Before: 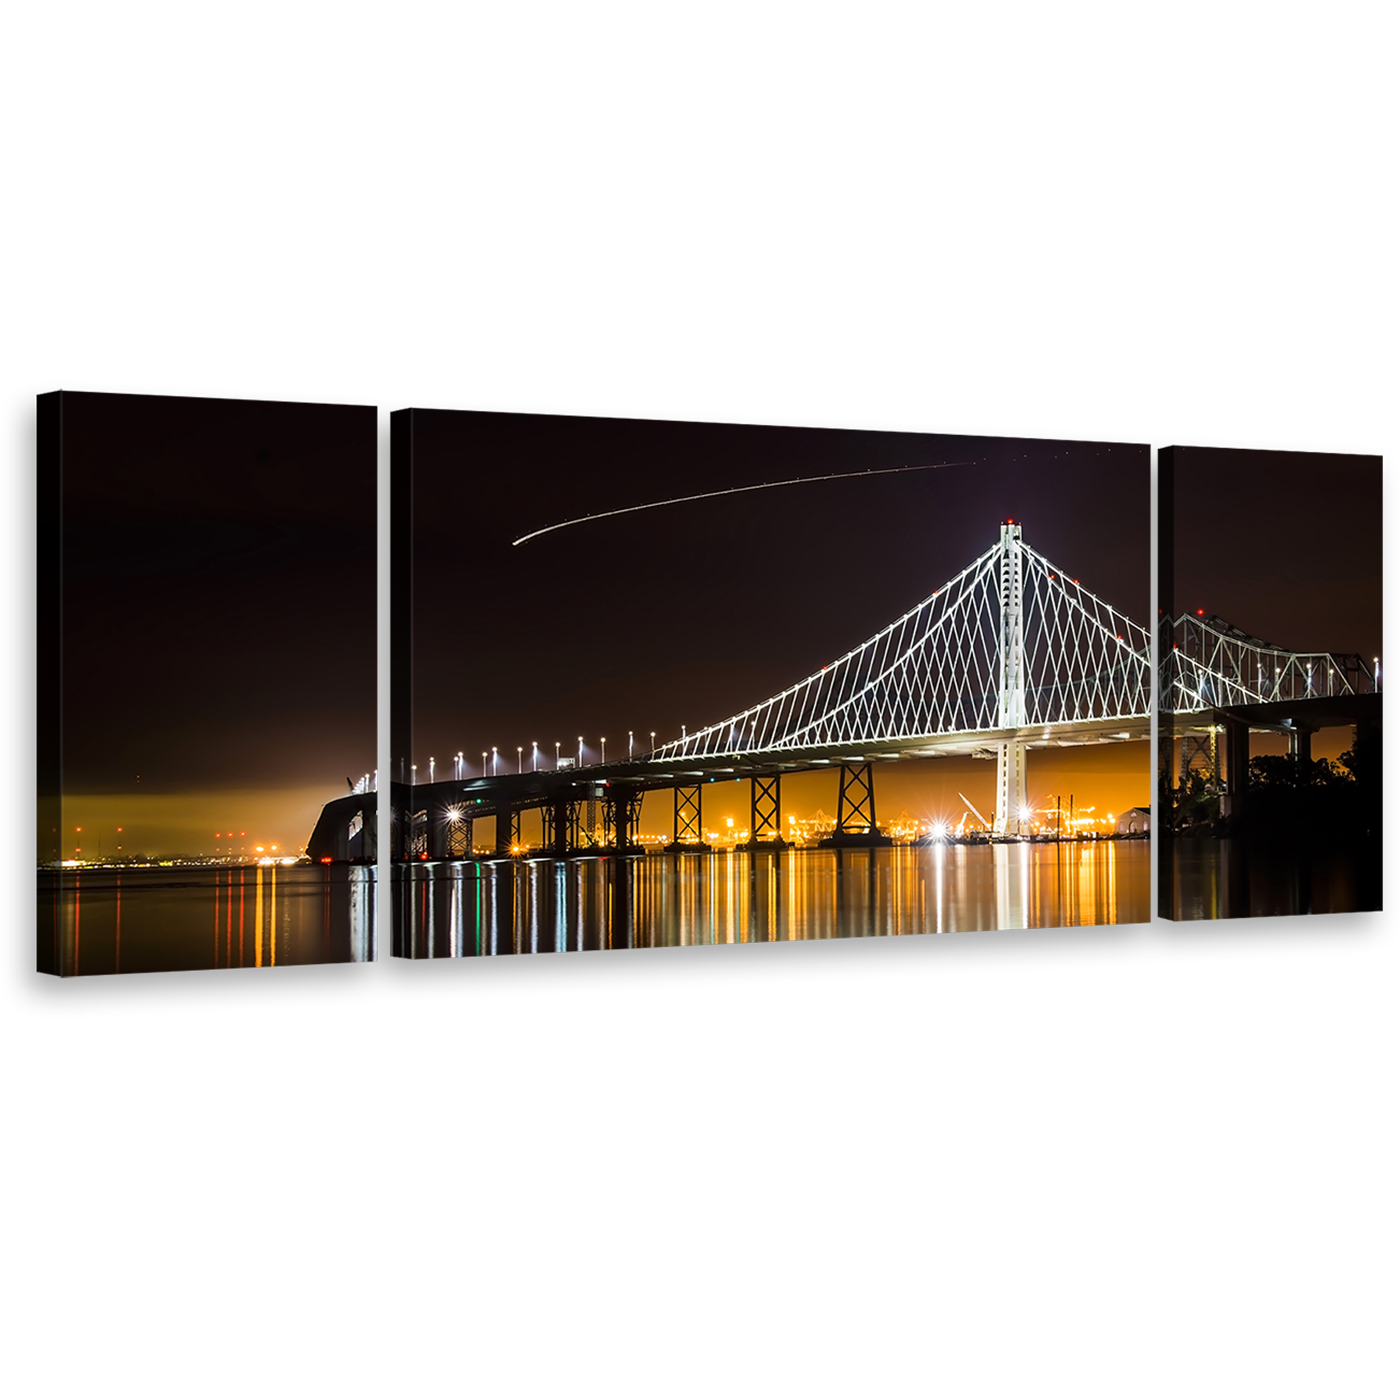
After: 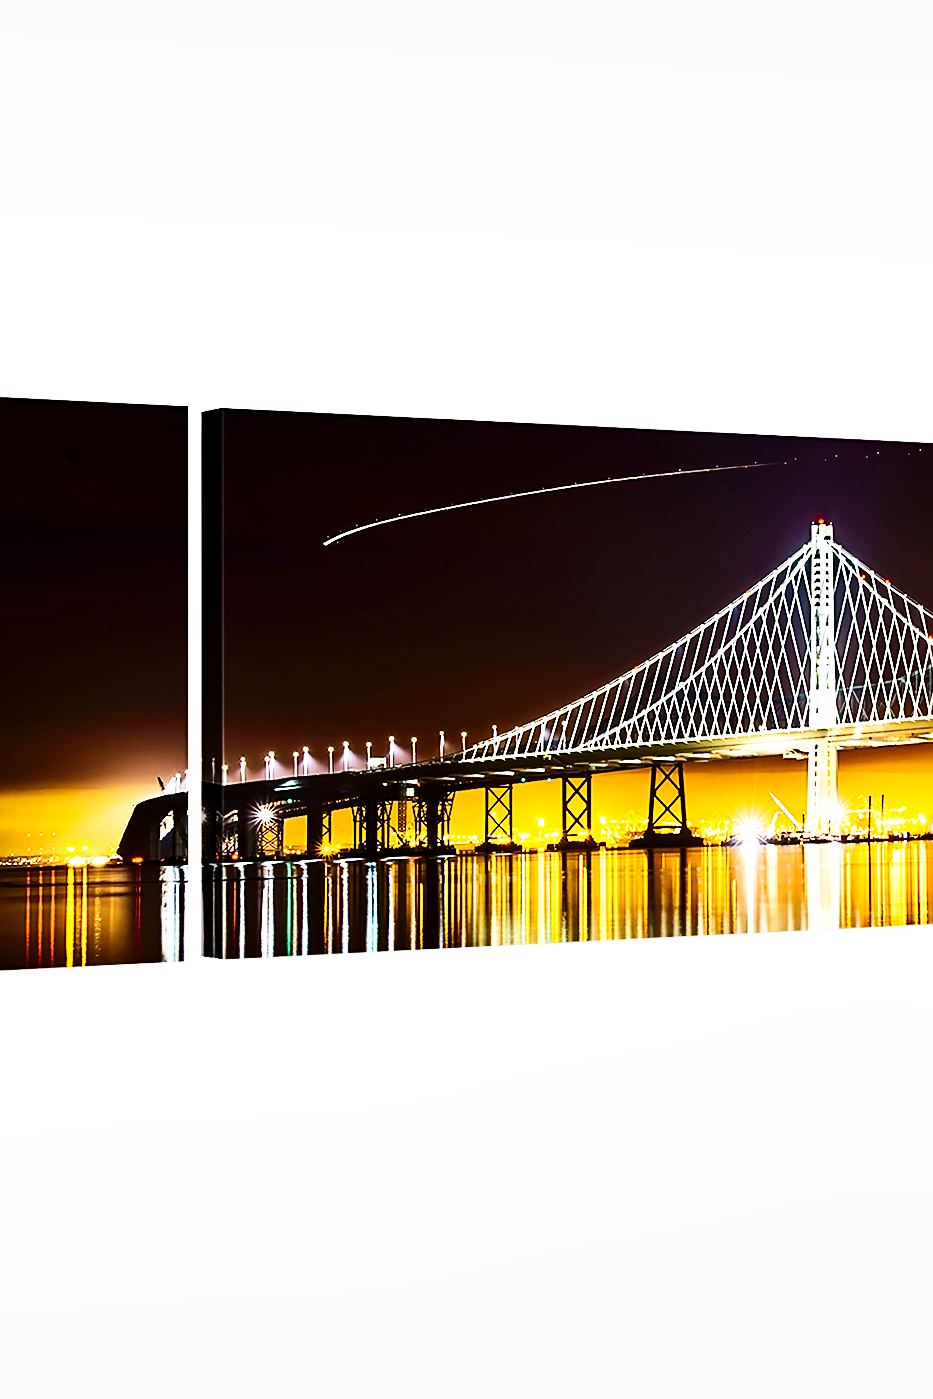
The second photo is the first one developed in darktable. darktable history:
contrast brightness saturation: contrast 0.287
crop and rotate: left 13.613%, right 19.676%
color balance rgb: global offset › luminance -0.296%, global offset › hue 259.32°, perceptual saturation grading › global saturation 11.407%, global vibrance 20%
sharpen: on, module defaults
shadows and highlights: soften with gaussian
exposure: black level correction 0, exposure 1.028 EV, compensate exposure bias true, compensate highlight preservation false
base curve: curves: ch0 [(0, 0) (0.032, 0.025) (0.121, 0.166) (0.206, 0.329) (0.605, 0.79) (1, 1)], preserve colors none
